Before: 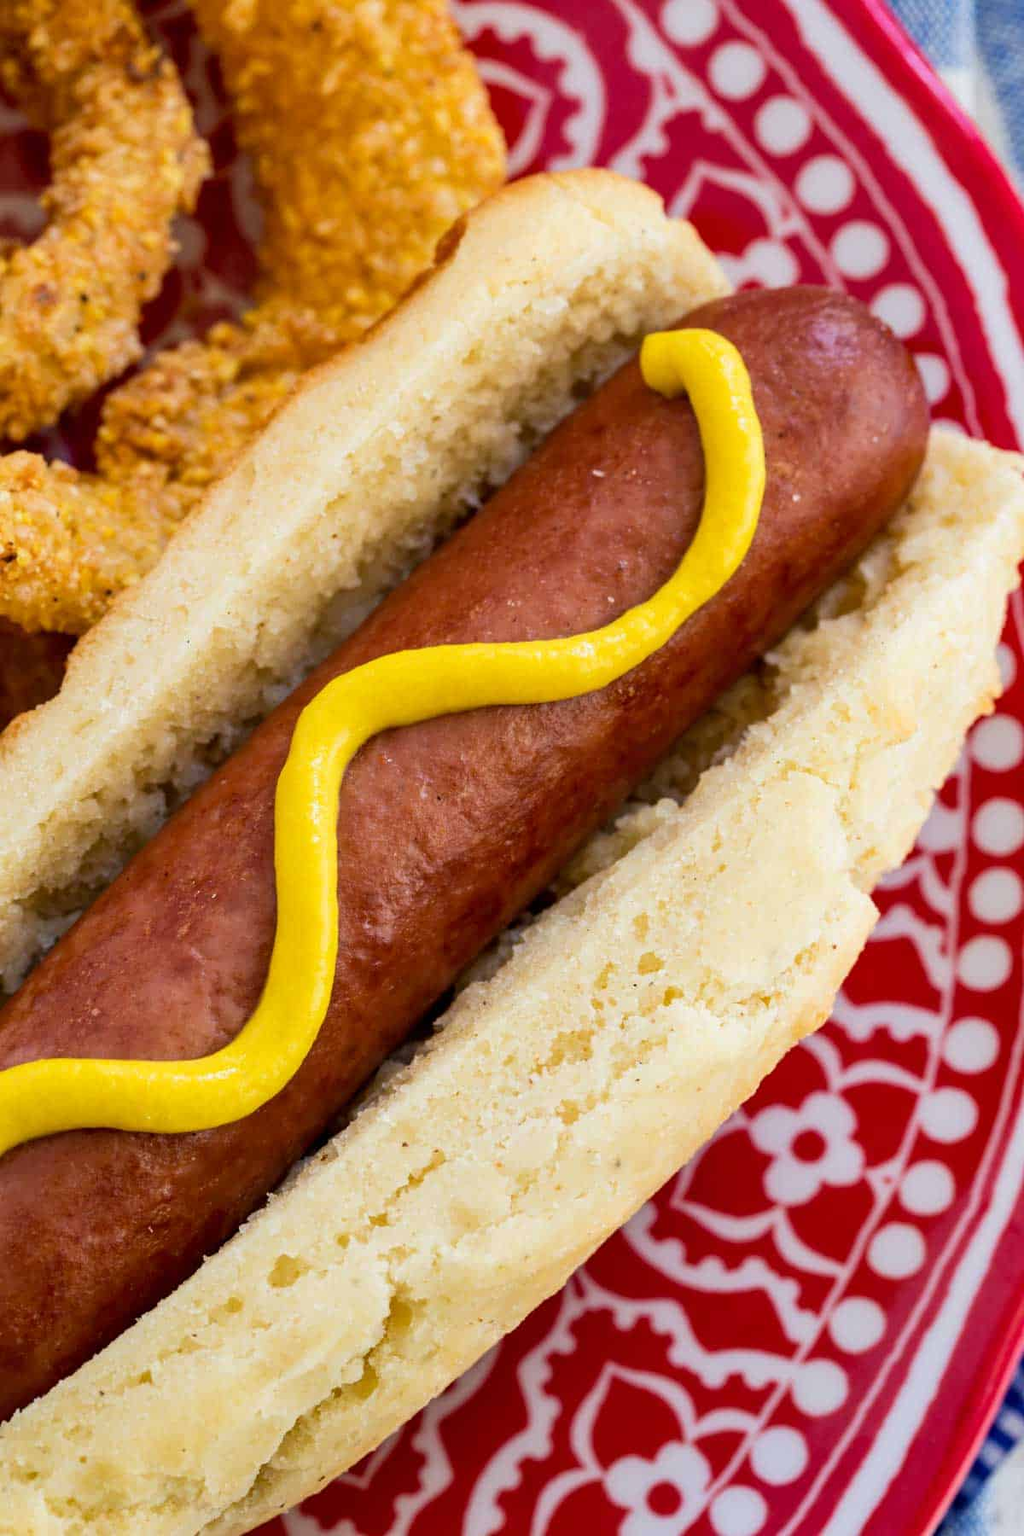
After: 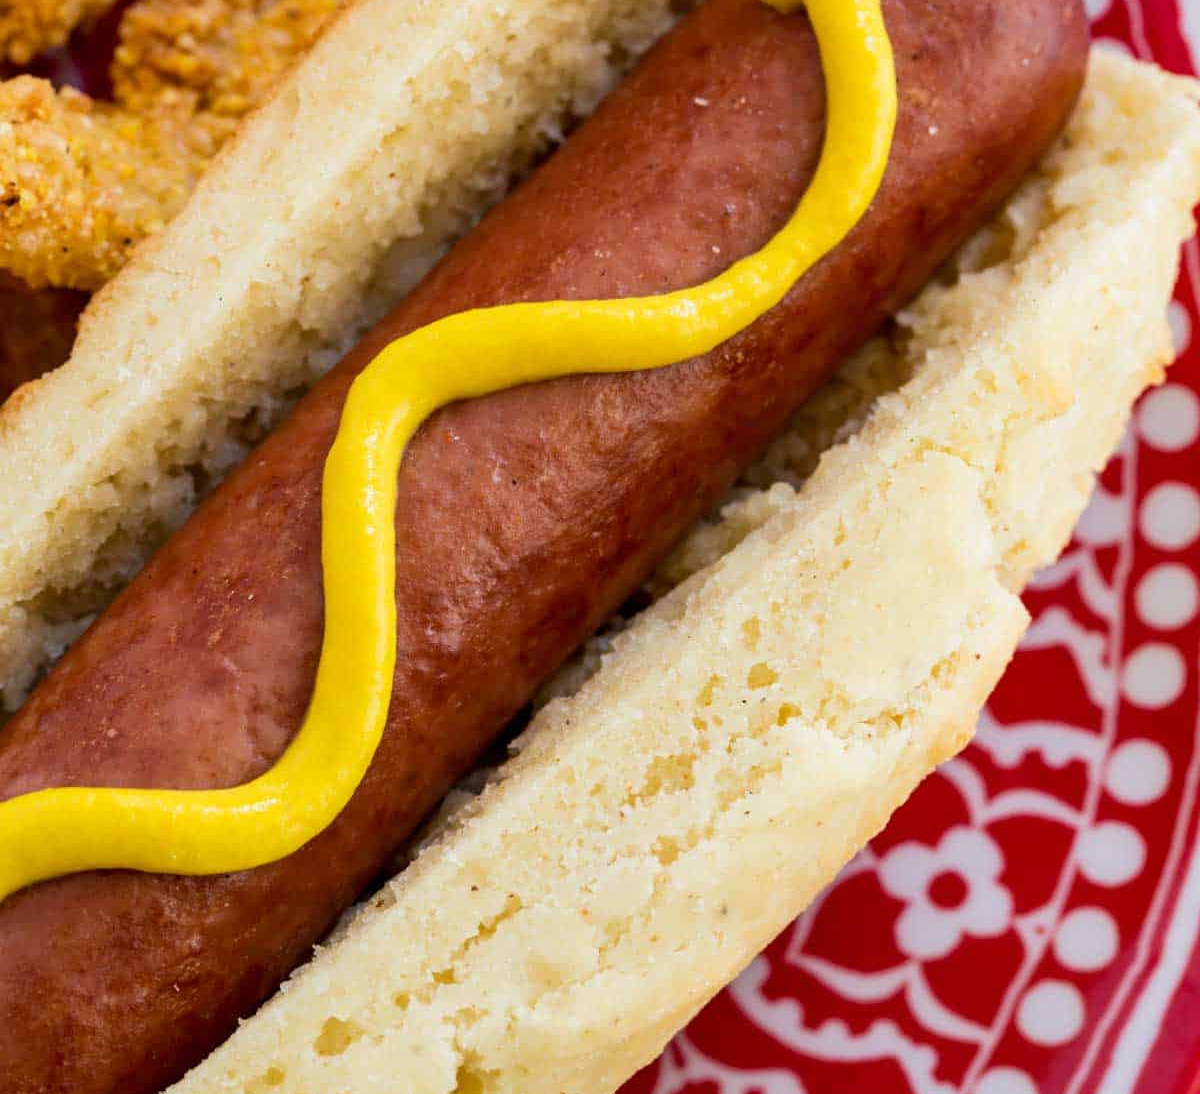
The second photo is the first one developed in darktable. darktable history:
crop and rotate: top 25.192%, bottom 14.027%
